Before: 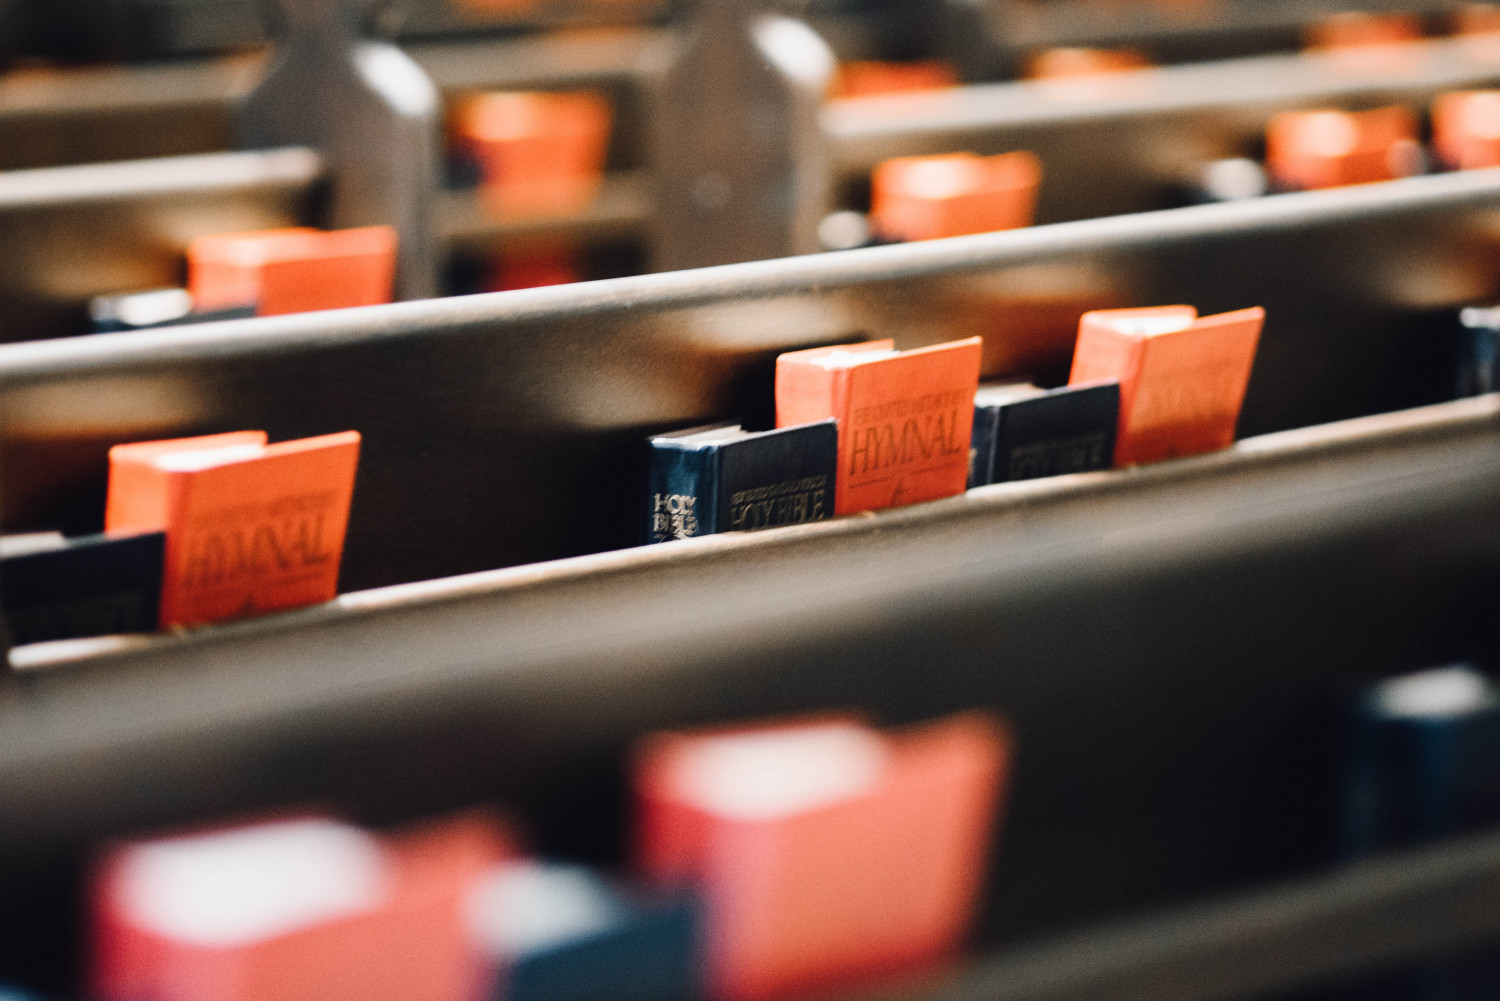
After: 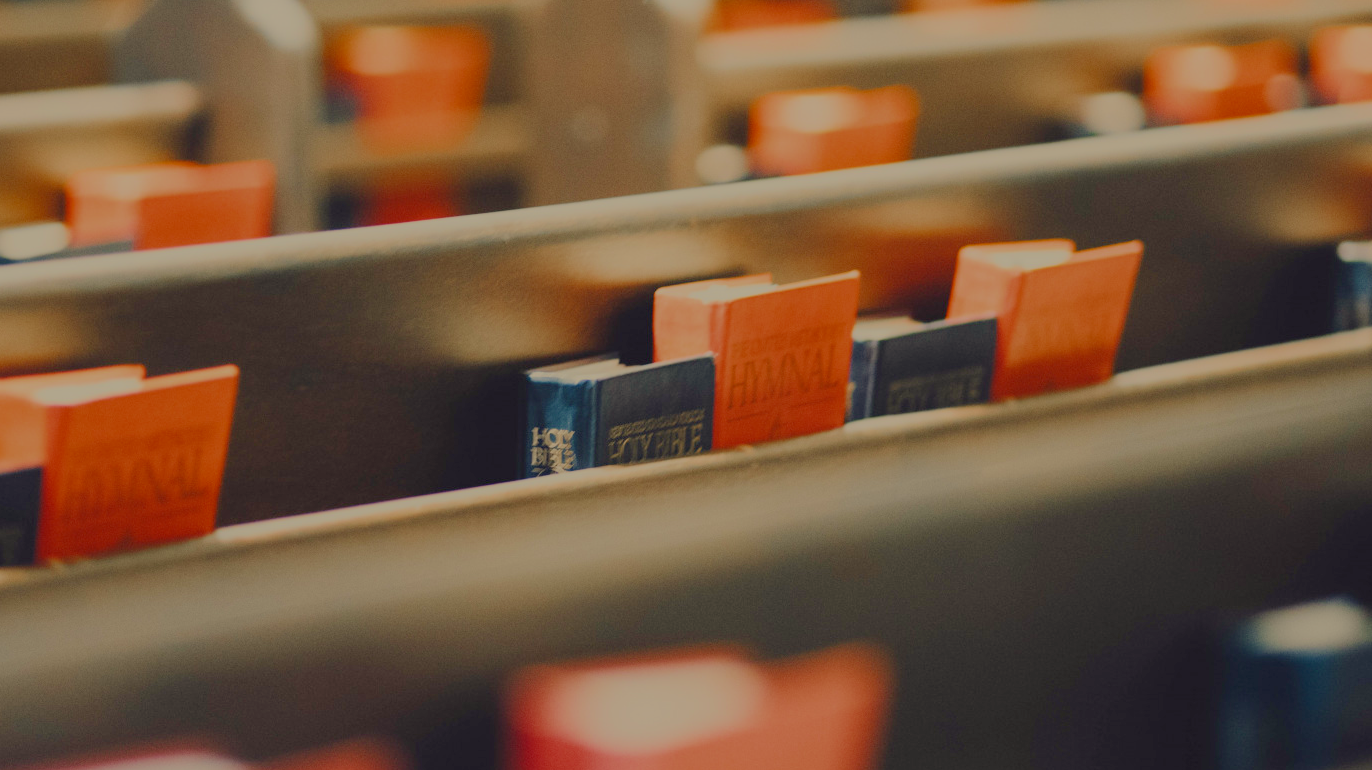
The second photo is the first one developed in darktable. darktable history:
color correction: highlights a* 1.39, highlights b* 17.83
crop: left 8.155%, top 6.611%, bottom 15.385%
filmic rgb: black relative exposure -16 EV, white relative exposure 8 EV, threshold 3 EV, hardness 4.17, latitude 50%, contrast 0.5, color science v5 (2021), contrast in shadows safe, contrast in highlights safe, enable highlight reconstruction true
velvia: strength 15%
